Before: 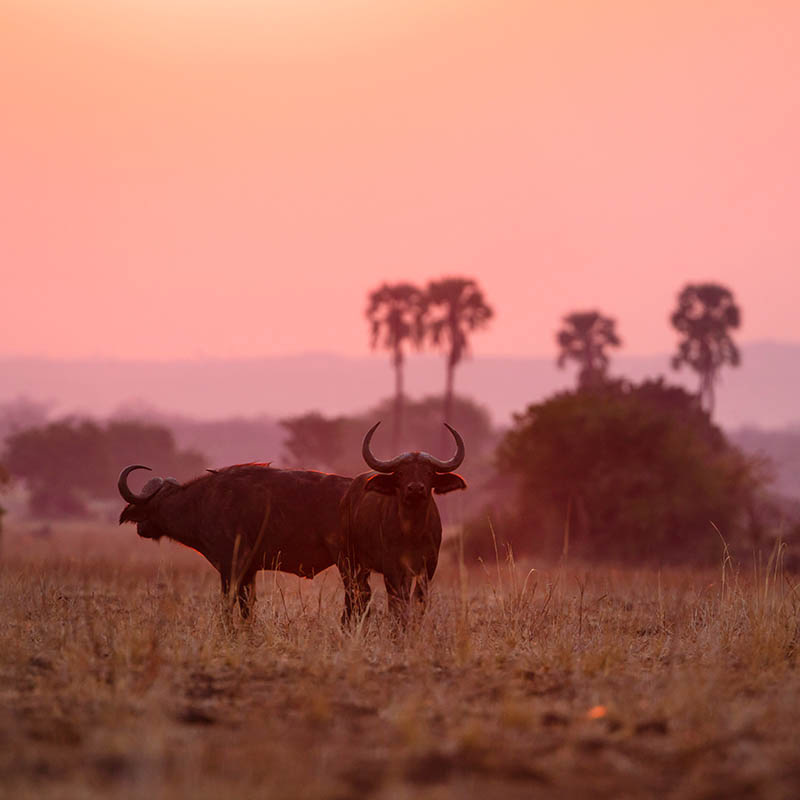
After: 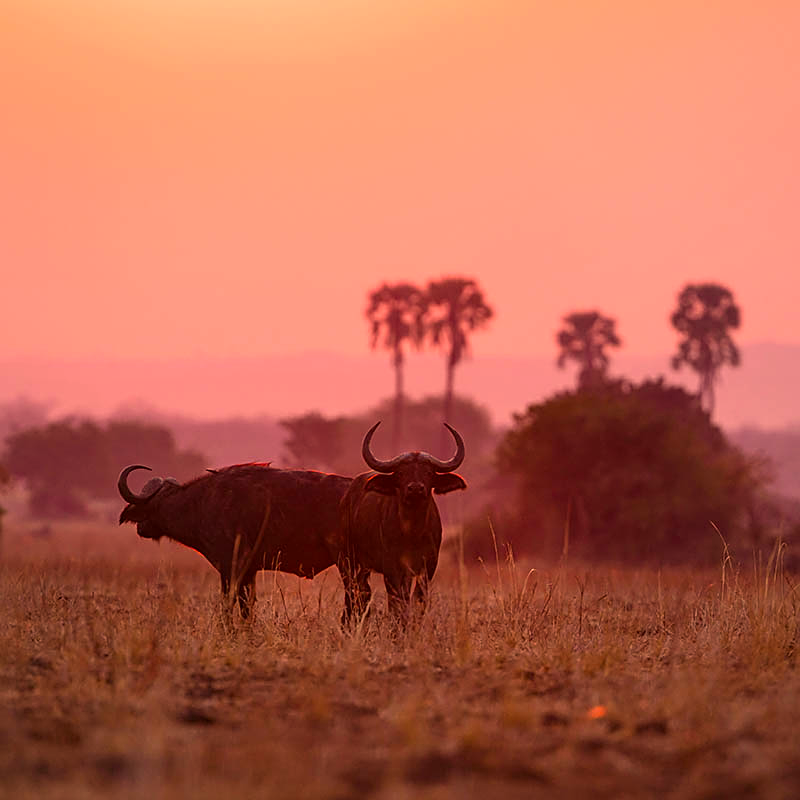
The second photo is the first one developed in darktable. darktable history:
color correction: highlights a* 21.88, highlights b* 22.25
sharpen: on, module defaults
